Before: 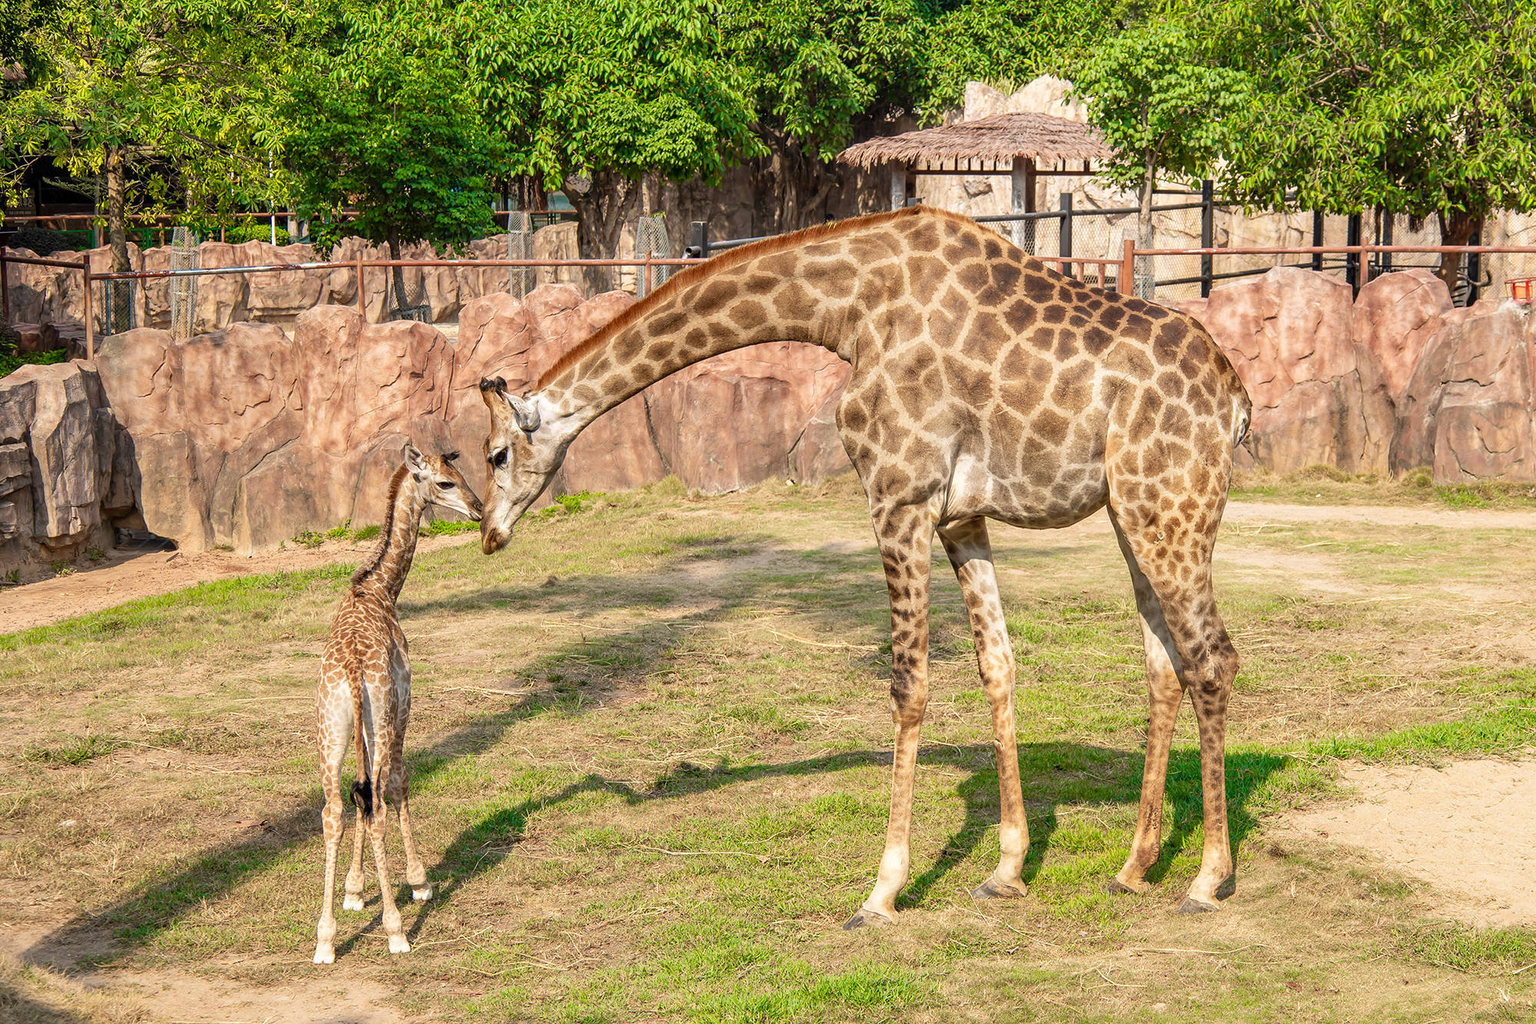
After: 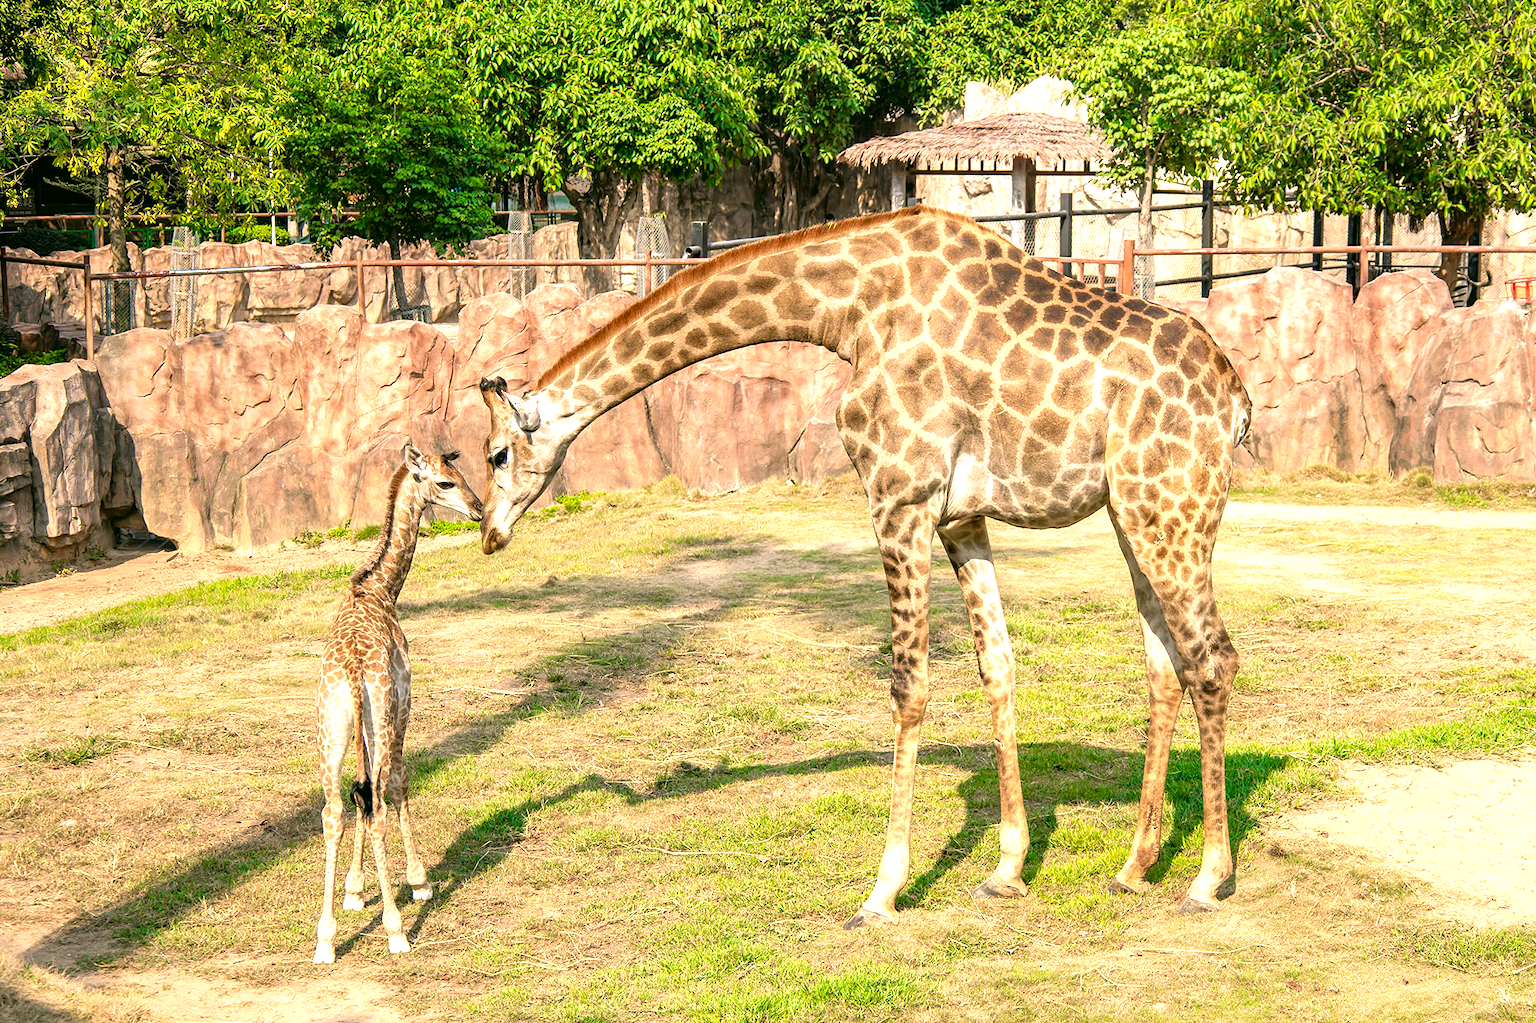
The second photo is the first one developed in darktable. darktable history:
tone equalizer: -8 EV -0.782 EV, -7 EV -0.71 EV, -6 EV -0.608 EV, -5 EV -0.414 EV, -3 EV 0.386 EV, -2 EV 0.6 EV, -1 EV 0.685 EV, +0 EV 0.734 EV
color correction: highlights a* 4.55, highlights b* 4.97, shadows a* -8.24, shadows b* 4.58
